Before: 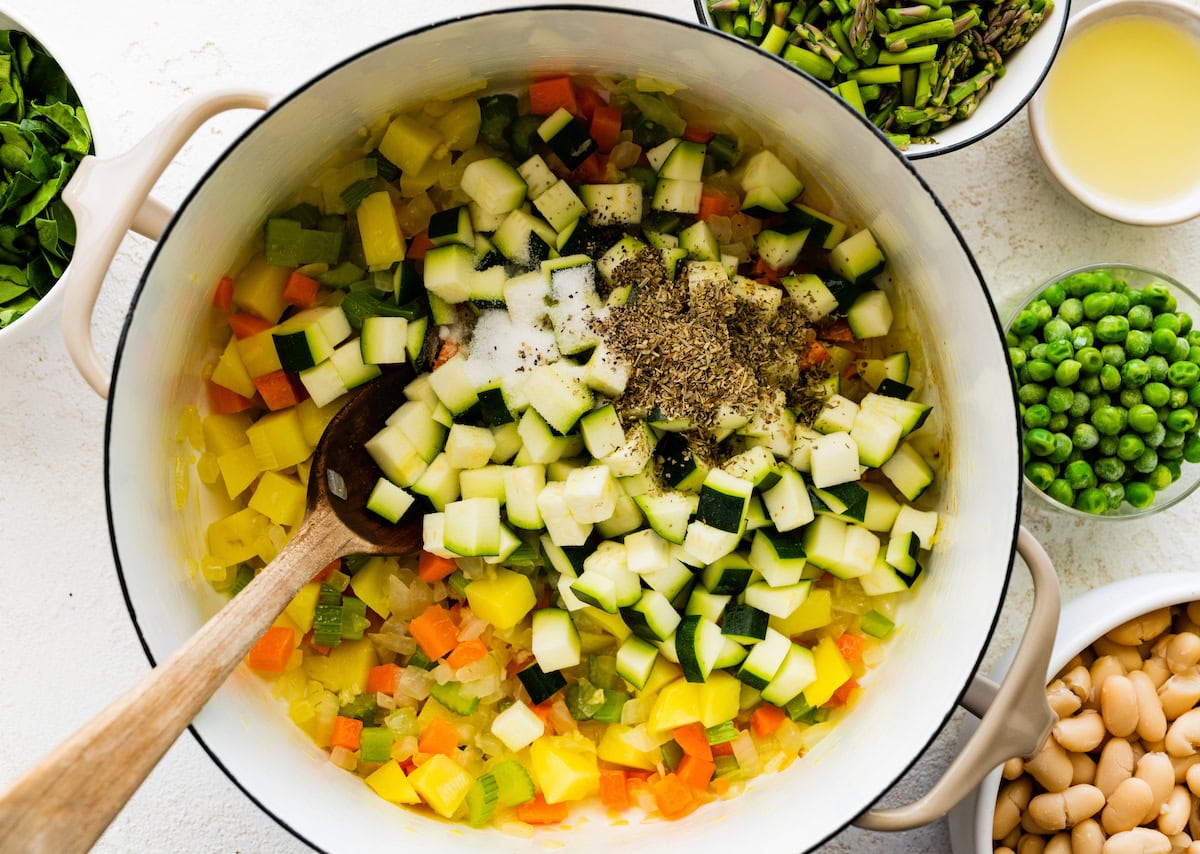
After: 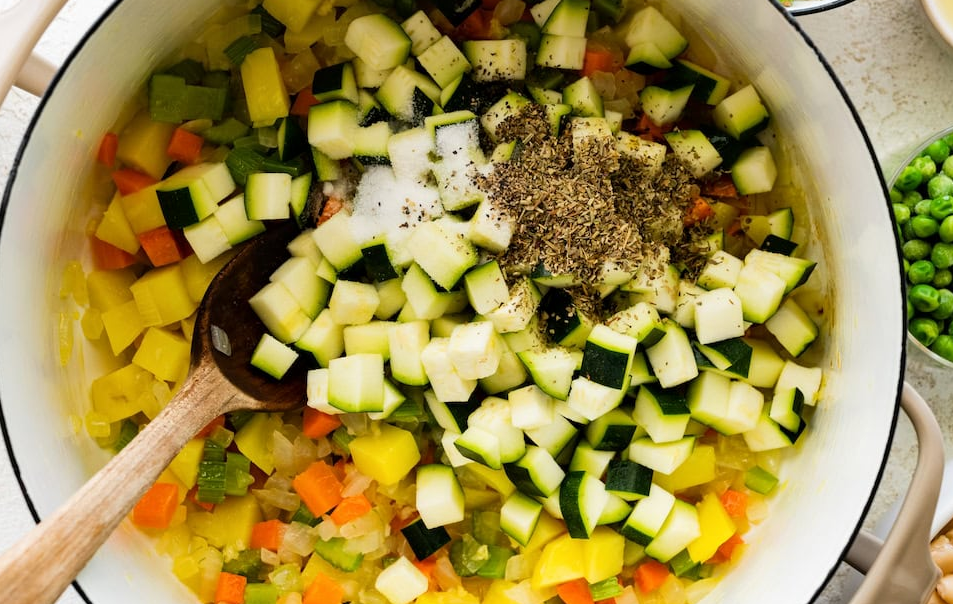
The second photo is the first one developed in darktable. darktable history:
local contrast: mode bilateral grid, contrast 100, coarseness 100, detail 108%, midtone range 0.2
crop: left 9.712%, top 16.928%, right 10.845%, bottom 12.332%
